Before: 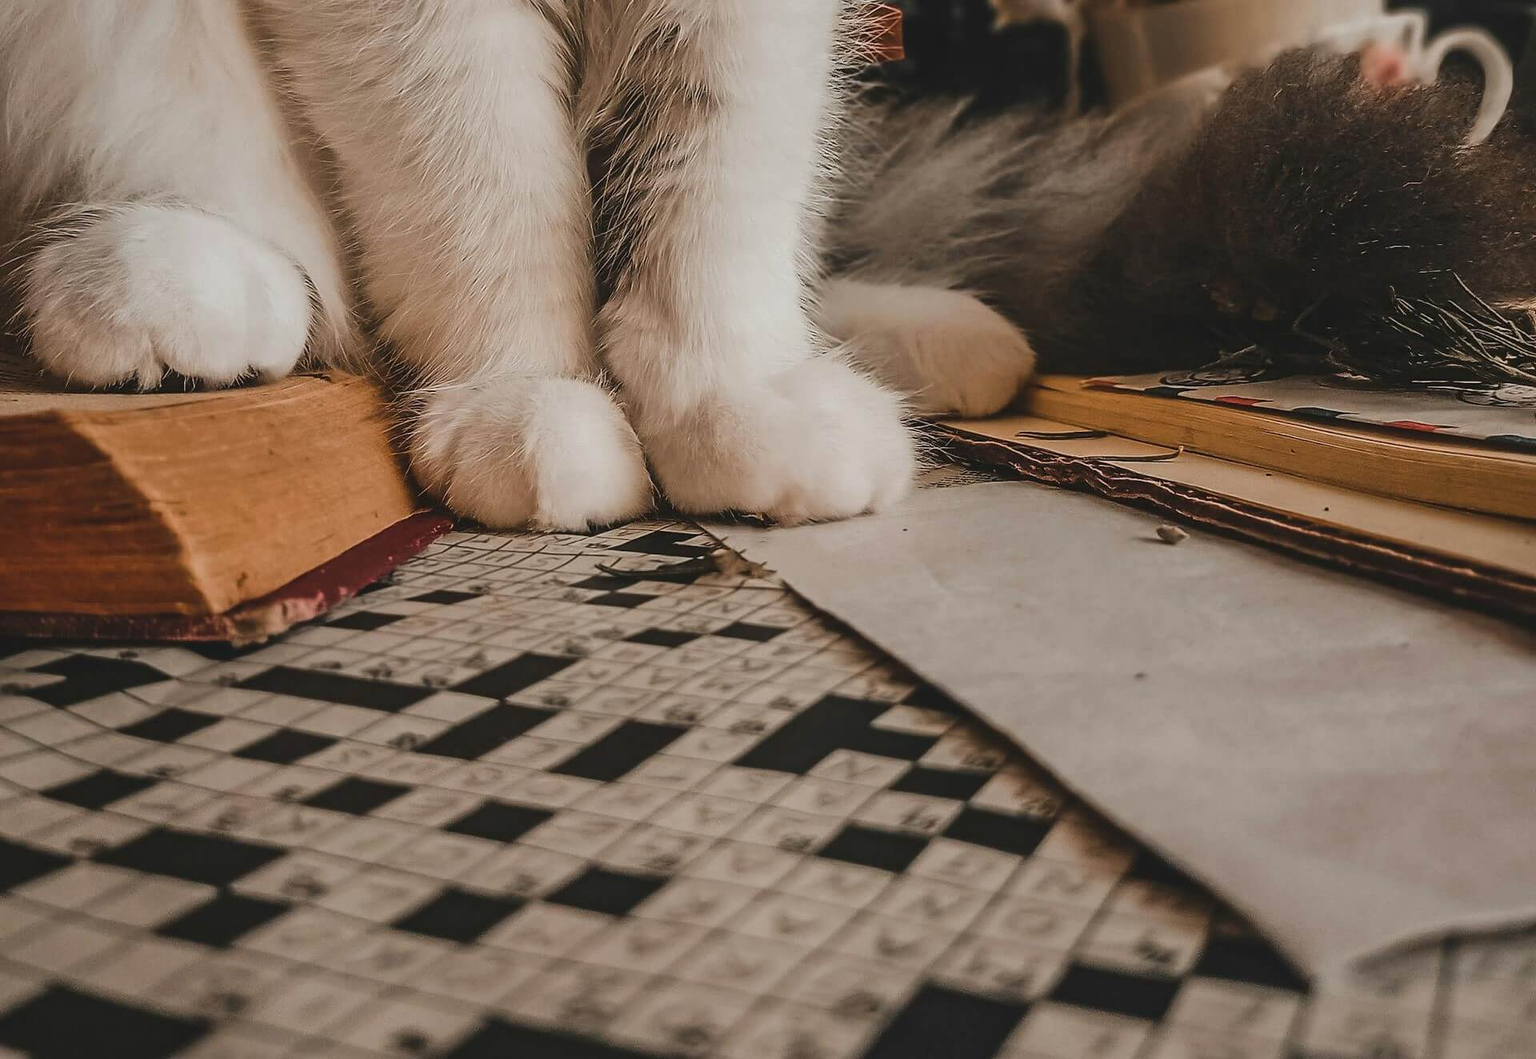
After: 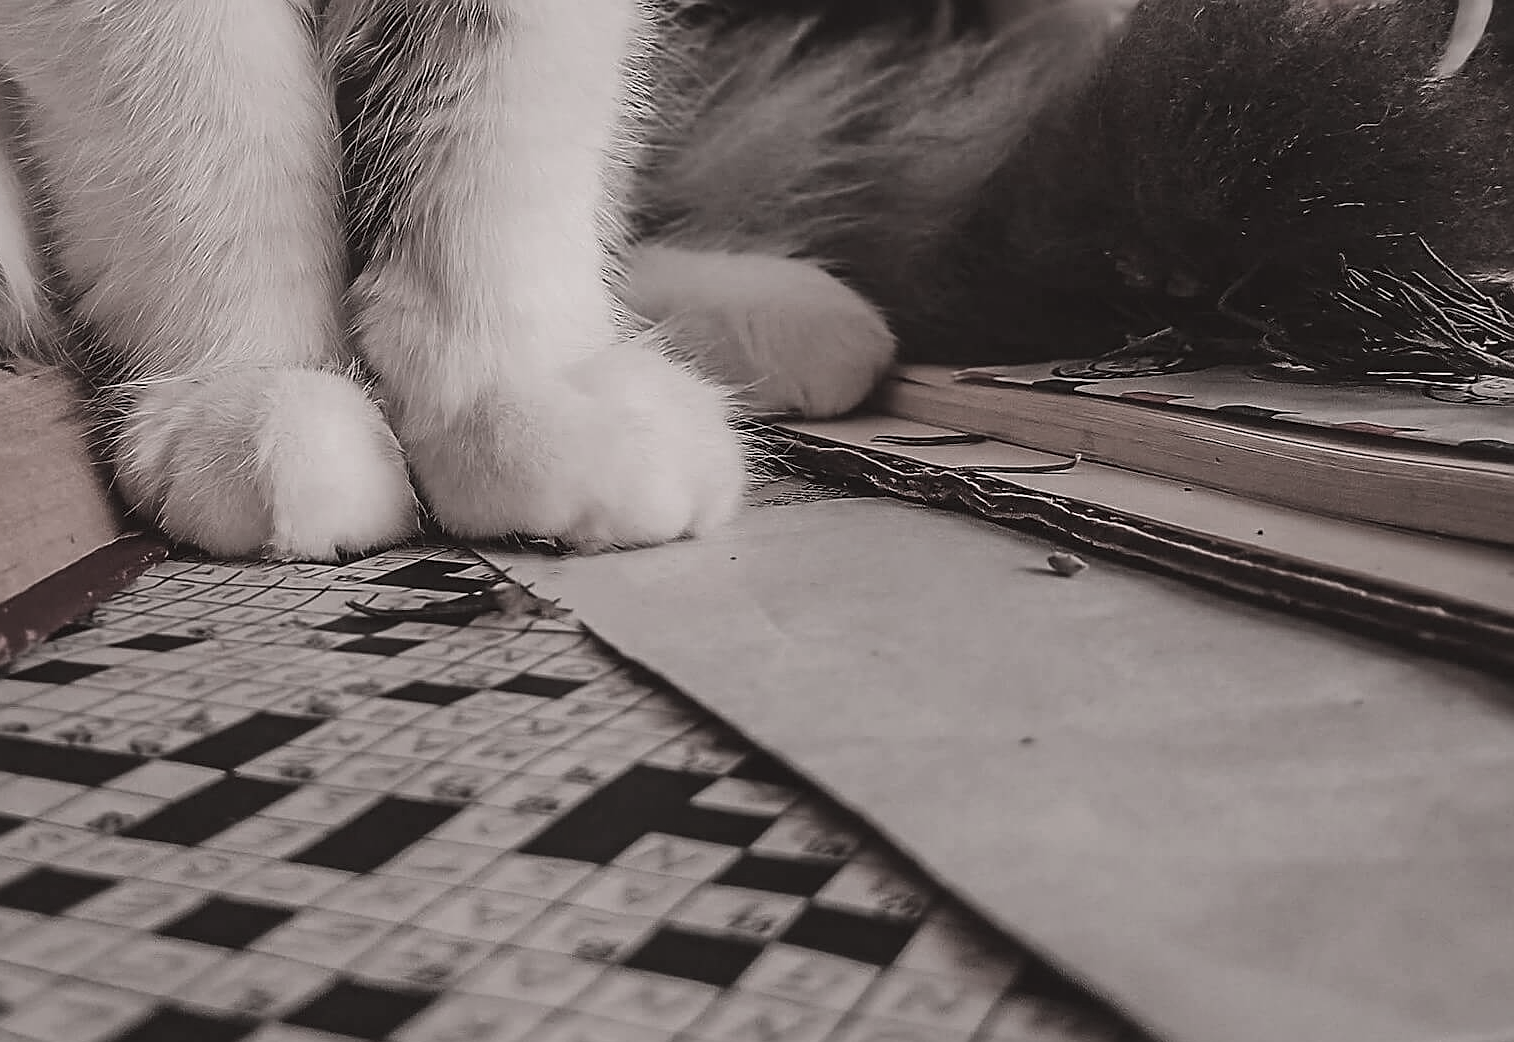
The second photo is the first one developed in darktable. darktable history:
color contrast: green-magenta contrast 0.3, blue-yellow contrast 0.15
sharpen: on, module defaults
crop and rotate: left 20.74%, top 7.912%, right 0.375%, bottom 13.378%
color correction: highlights a* 10.21, highlights b* 9.79, shadows a* 8.61, shadows b* 7.88, saturation 0.8
